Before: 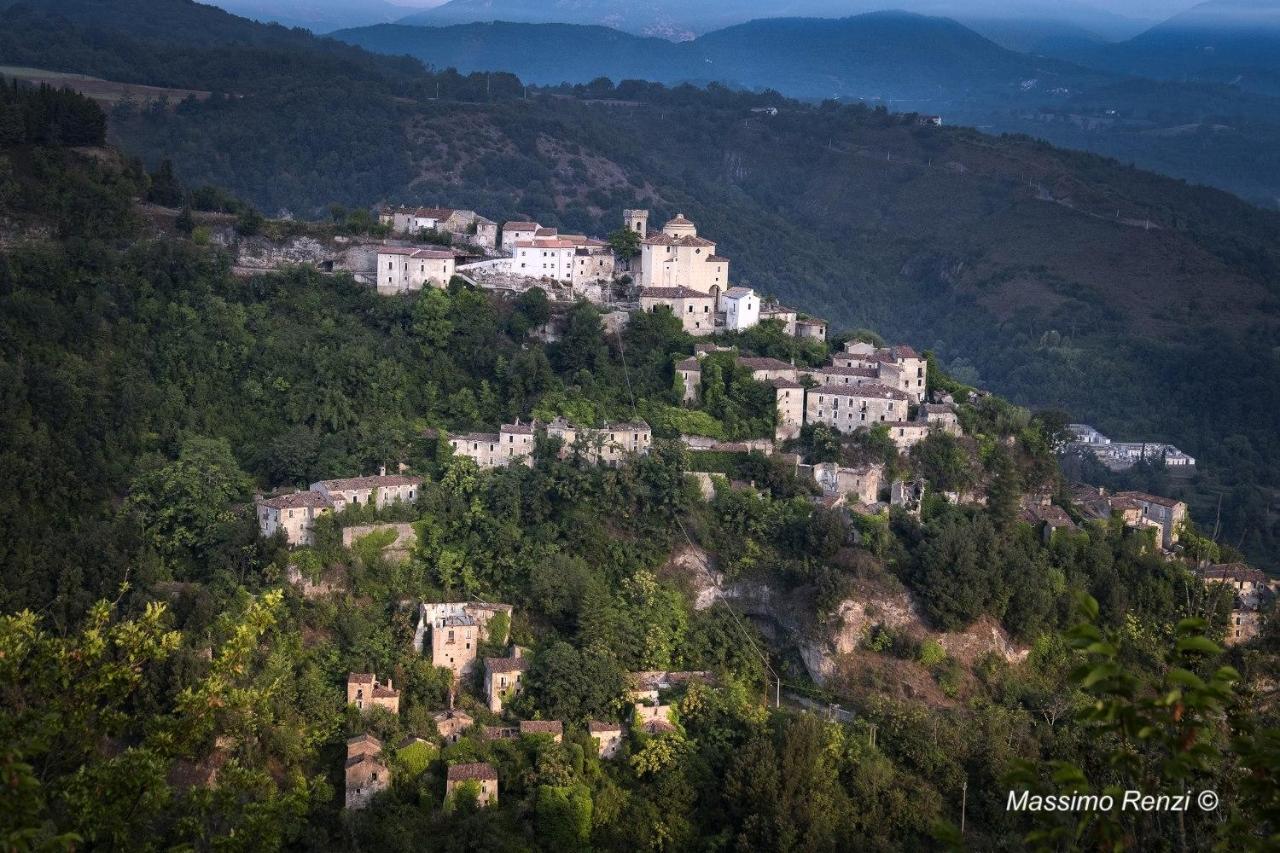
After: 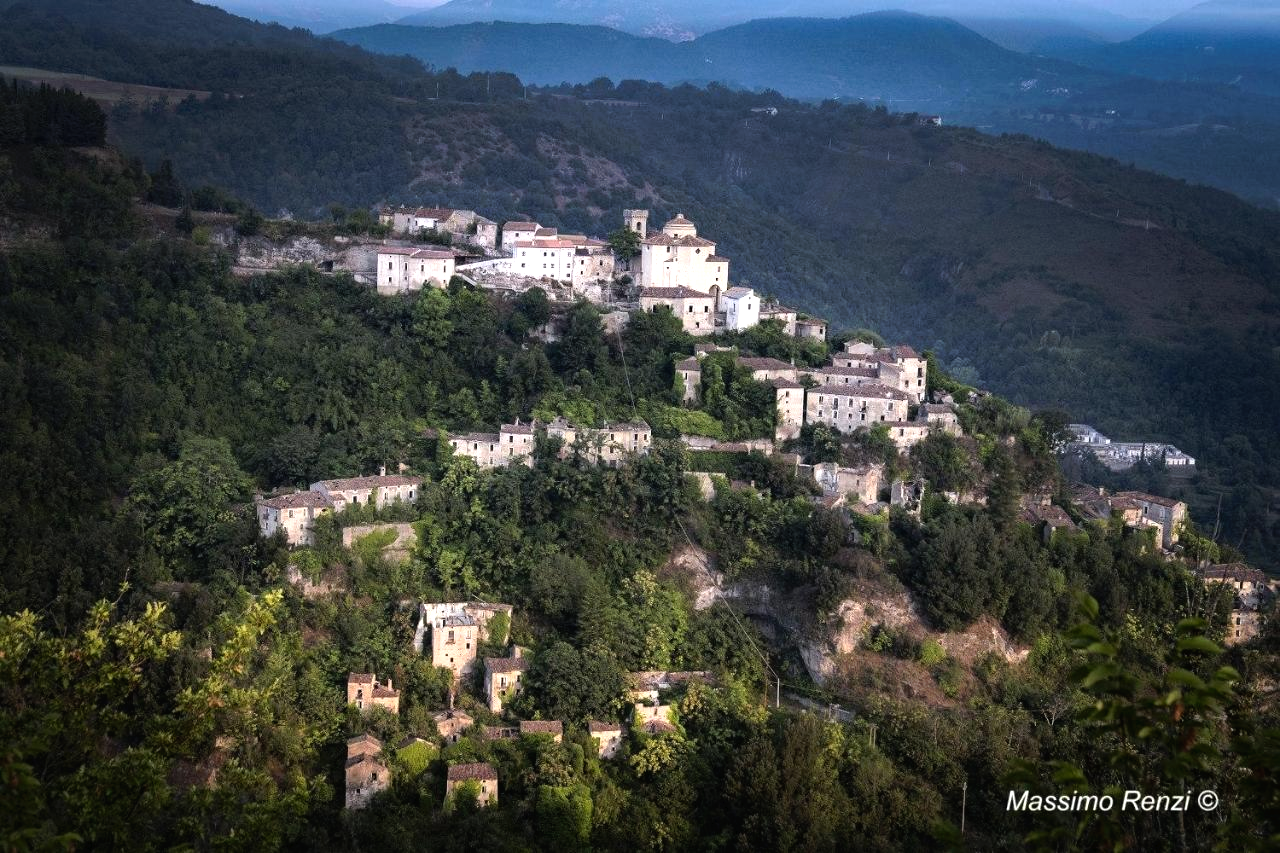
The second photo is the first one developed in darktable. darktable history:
tone curve: curves: ch0 [(0, 0) (0.003, 0.013) (0.011, 0.017) (0.025, 0.028) (0.044, 0.049) (0.069, 0.07) (0.1, 0.103) (0.136, 0.143) (0.177, 0.186) (0.224, 0.232) (0.277, 0.282) (0.335, 0.333) (0.399, 0.405) (0.468, 0.477) (0.543, 0.54) (0.623, 0.627) (0.709, 0.709) (0.801, 0.798) (0.898, 0.902) (1, 1)], preserve colors none
tone equalizer: -8 EV -0.721 EV, -7 EV -0.73 EV, -6 EV -0.602 EV, -5 EV -0.402 EV, -3 EV 0.405 EV, -2 EV 0.6 EV, -1 EV 0.685 EV, +0 EV 0.751 EV
exposure: exposure -0.279 EV, compensate highlight preservation false
